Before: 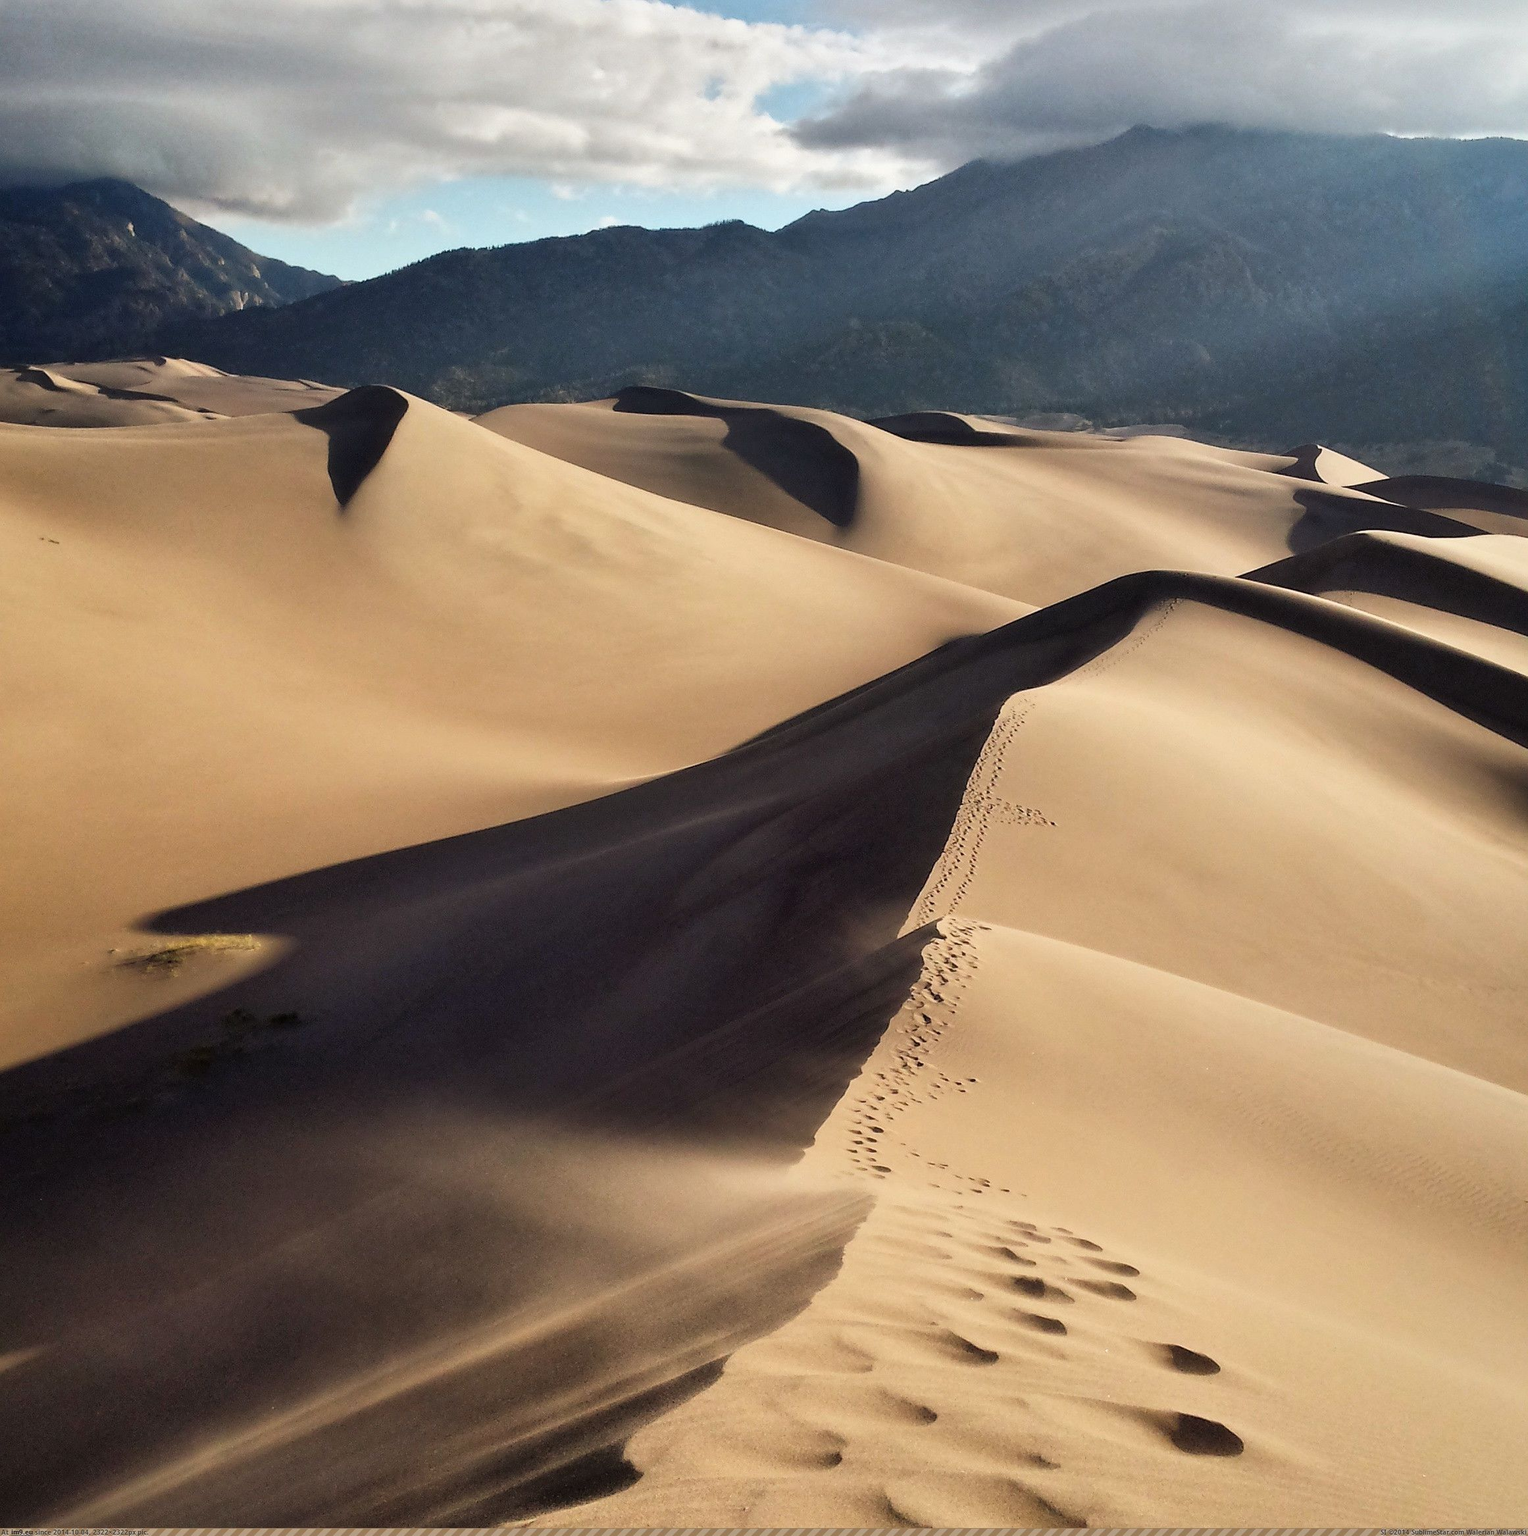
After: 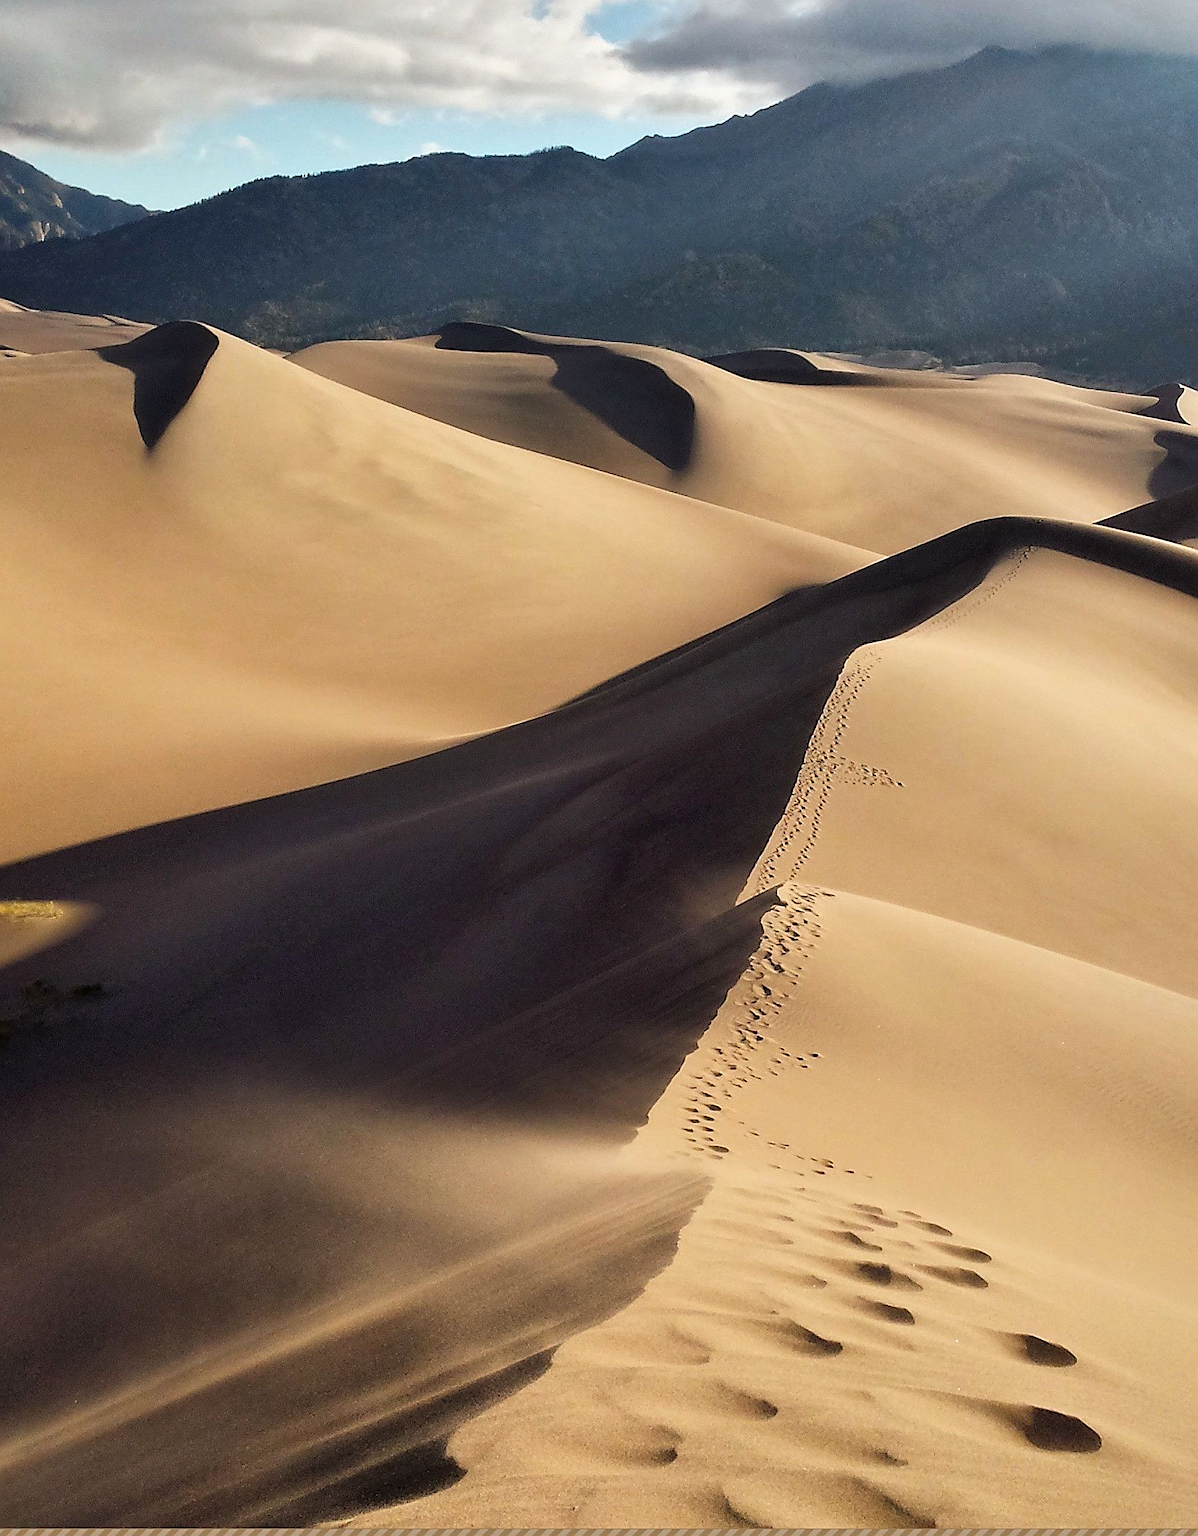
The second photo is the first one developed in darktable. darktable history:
sharpen: on, module defaults
contrast brightness saturation: saturation -0.066
crop and rotate: left 13.202%, top 5.327%, right 12.583%
color balance rgb: perceptual saturation grading › global saturation 19.344%
